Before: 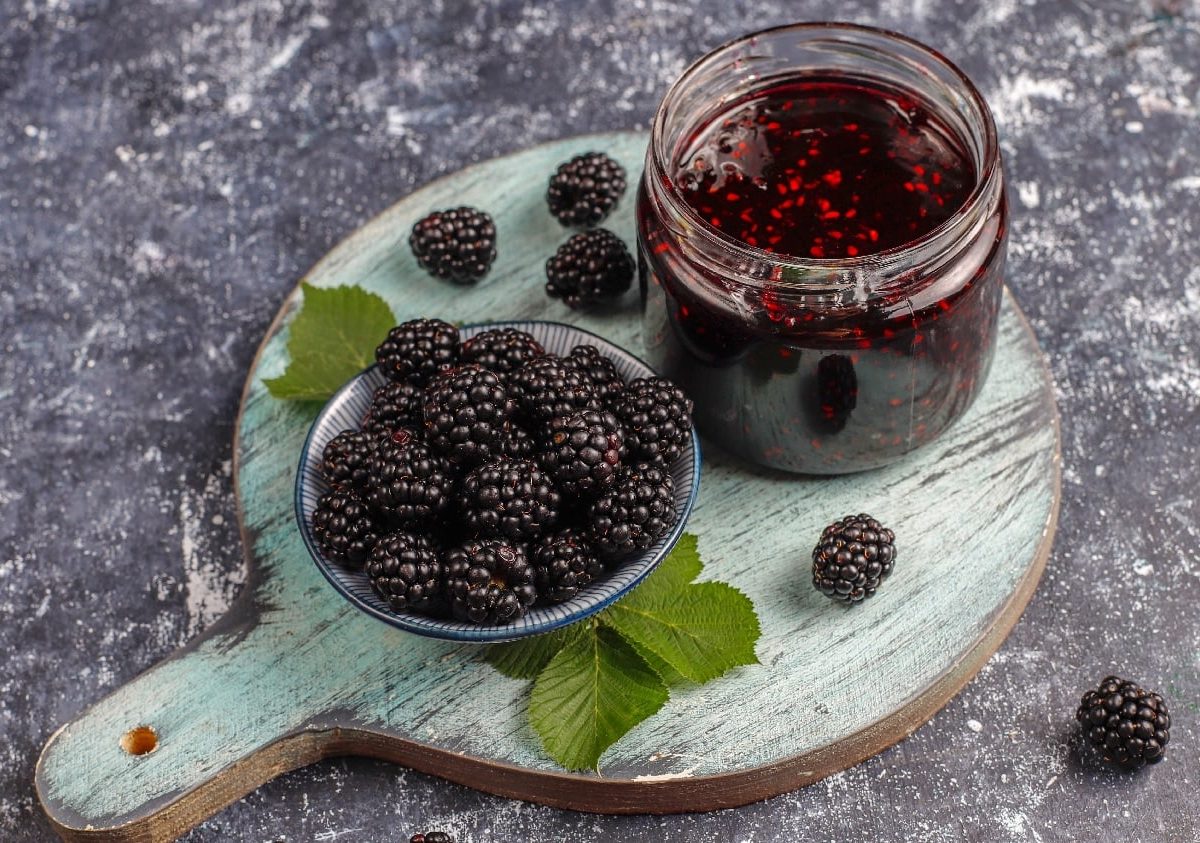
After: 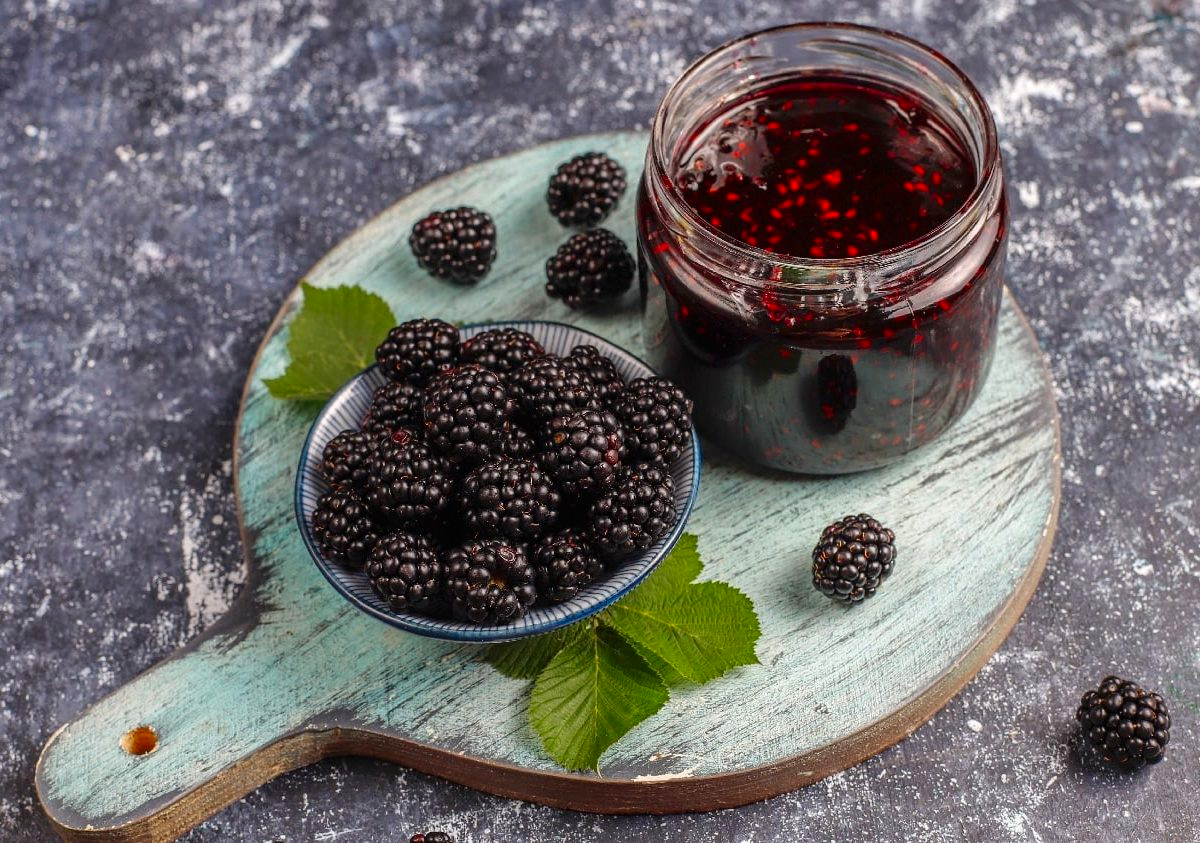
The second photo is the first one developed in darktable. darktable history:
contrast brightness saturation: contrast 0.077, saturation 0.197
